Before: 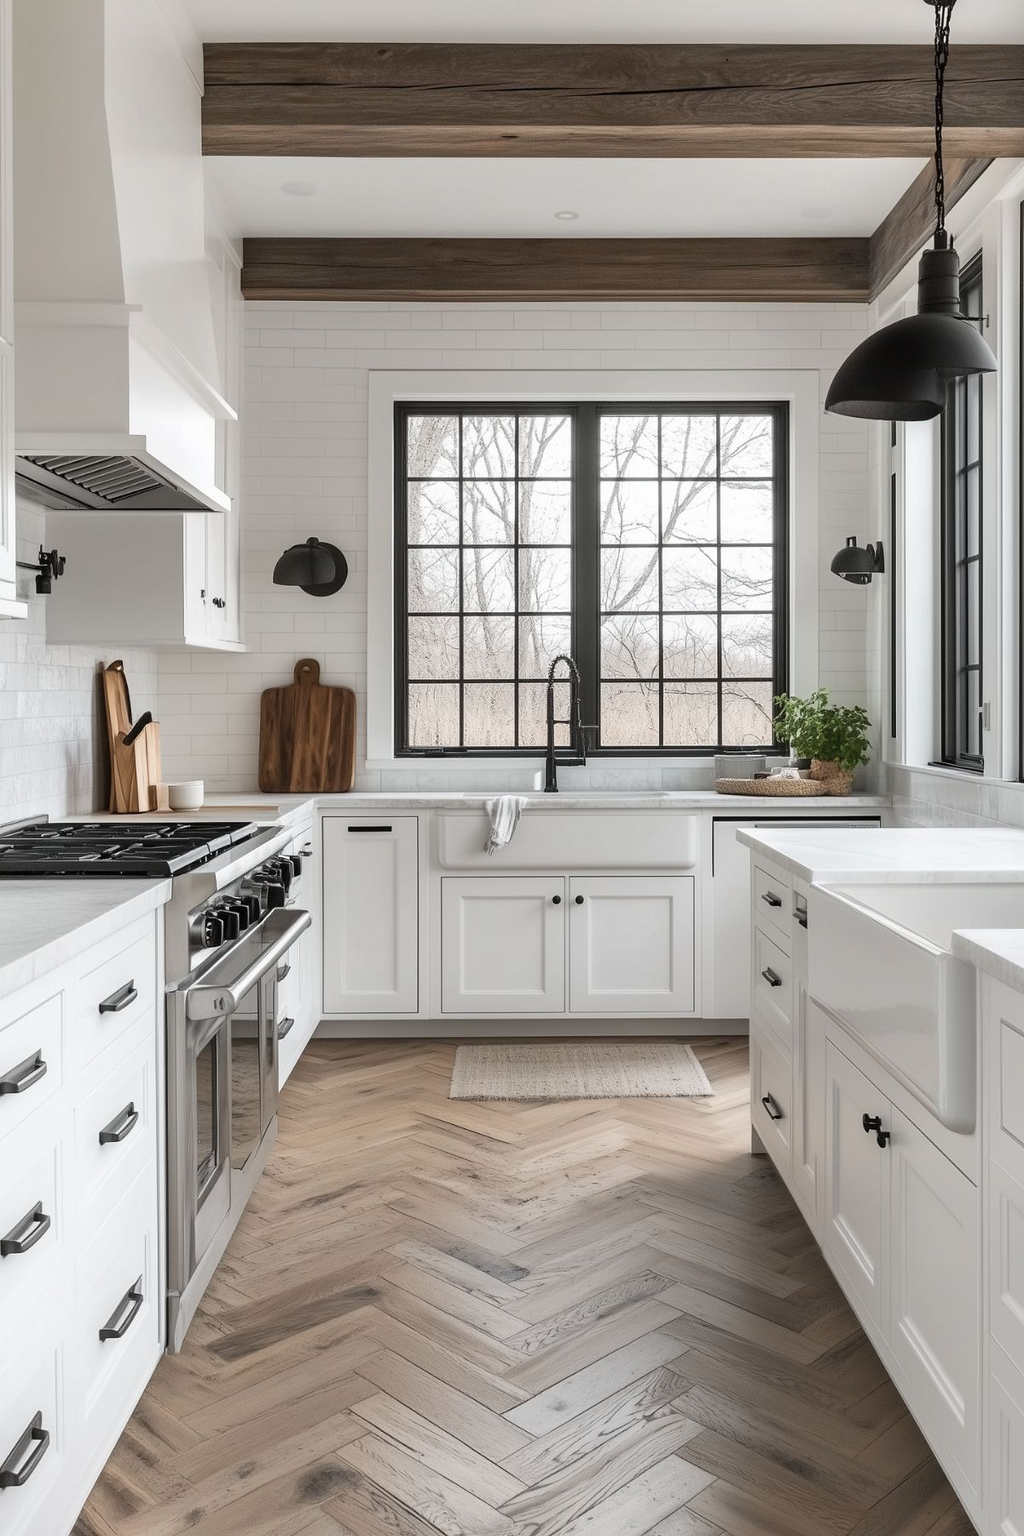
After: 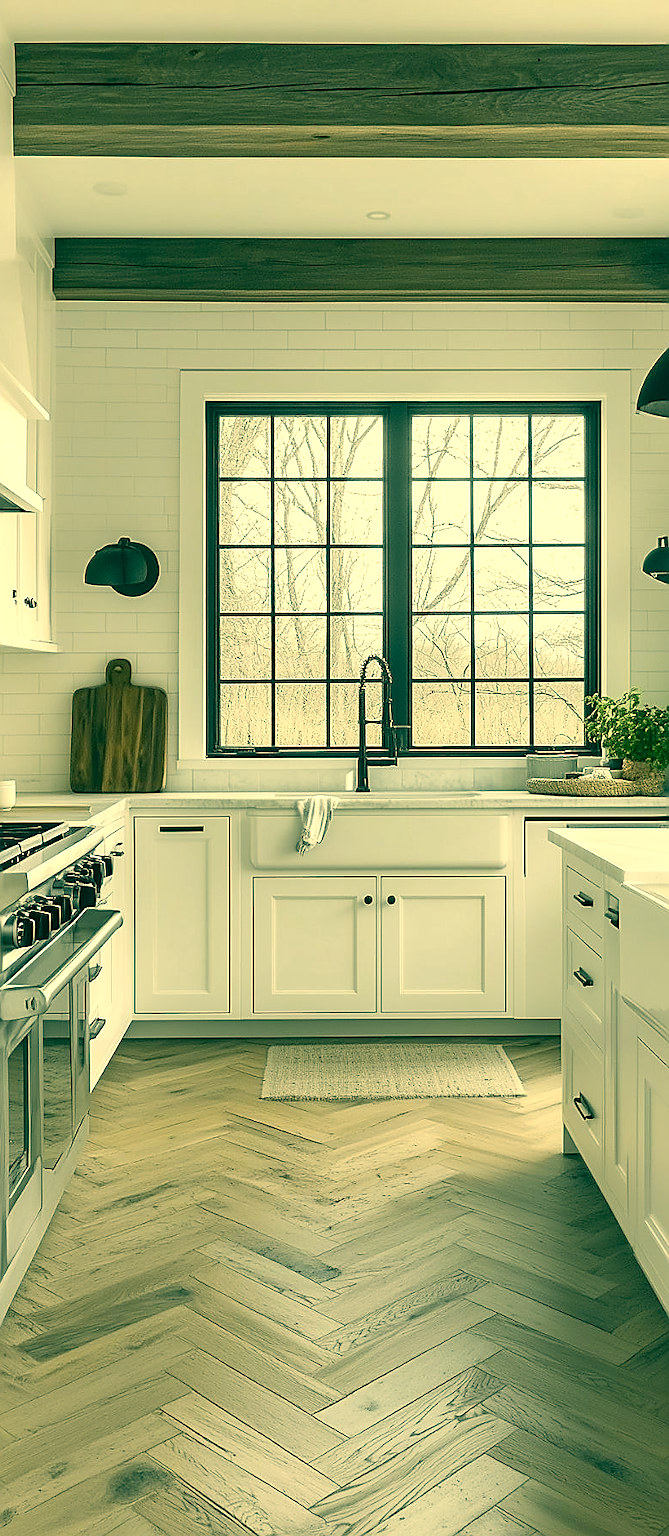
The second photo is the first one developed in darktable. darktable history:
exposure: exposure 0.296 EV, compensate highlight preservation false
sharpen: radius 1.409, amount 1.247, threshold 0.828
crop and rotate: left 18.519%, right 16.114%
color correction: highlights a* 1.84, highlights b* 34.51, shadows a* -37.24, shadows b* -5.64
